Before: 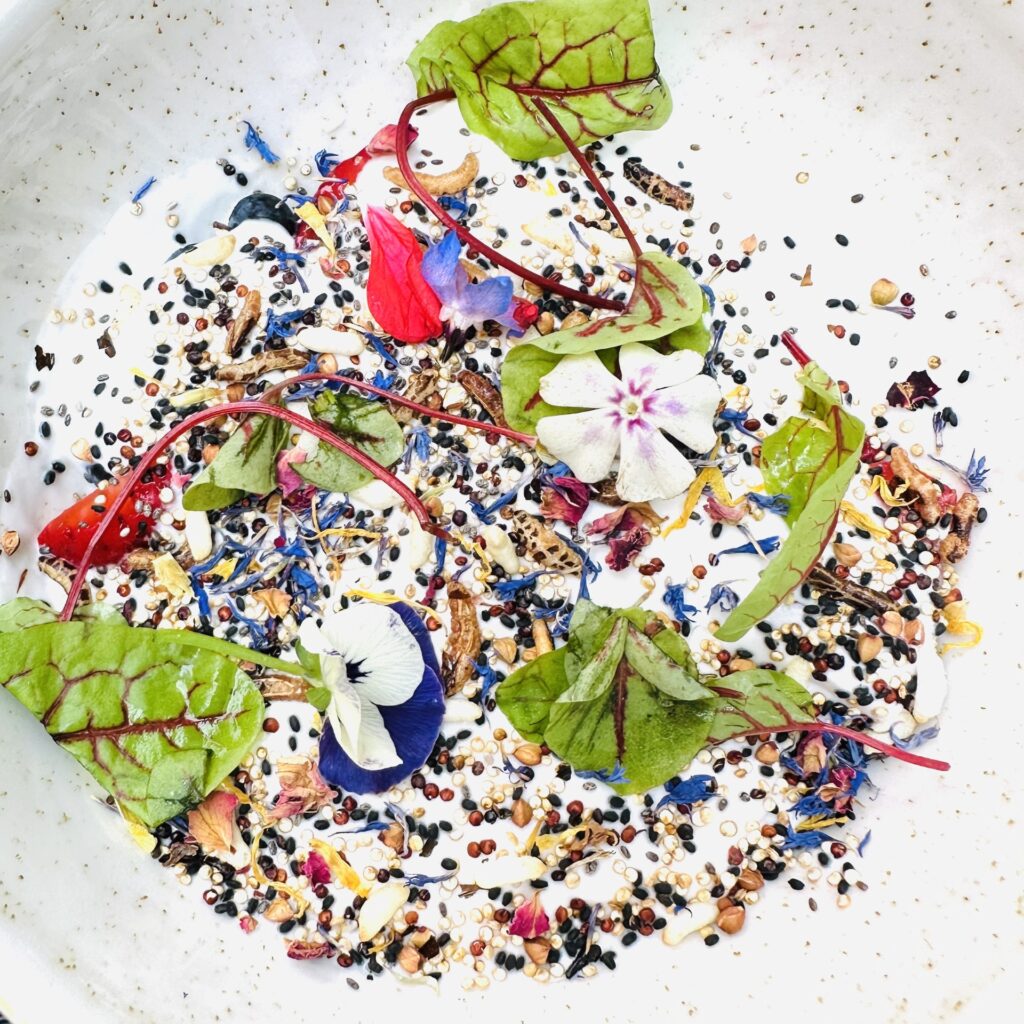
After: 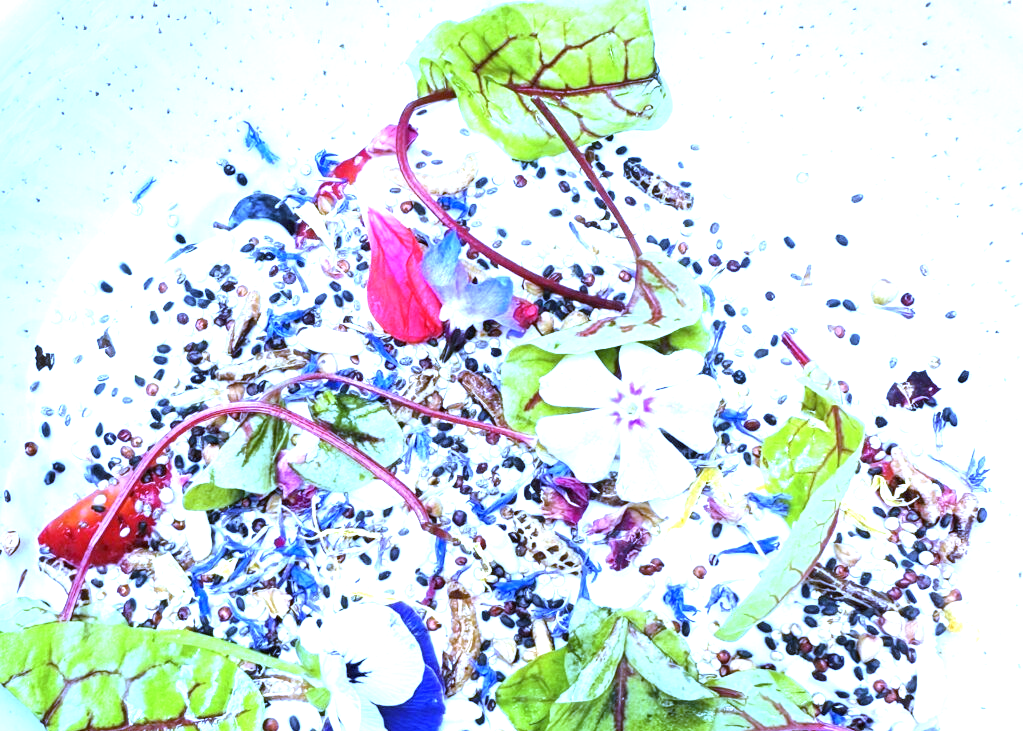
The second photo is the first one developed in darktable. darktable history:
exposure: black level correction 0, exposure 1.3 EV, compensate highlight preservation false
white balance: red 0.766, blue 1.537
color calibration: illuminant as shot in camera, x 0.358, y 0.373, temperature 4628.91 K
crop: bottom 28.576%
